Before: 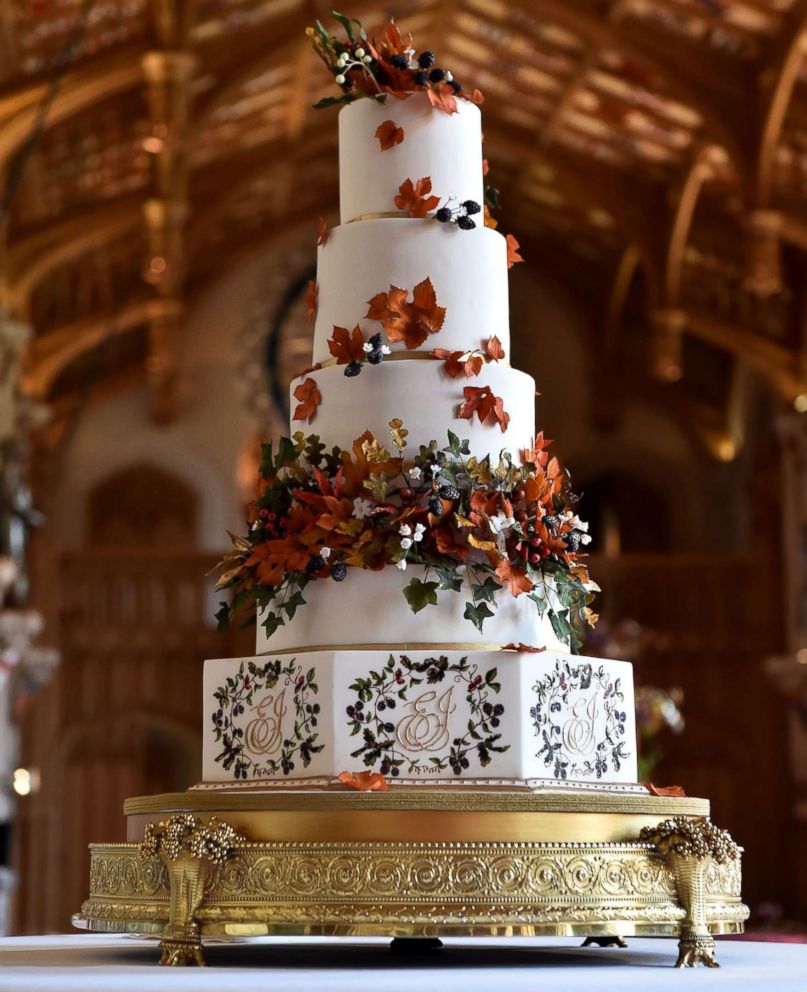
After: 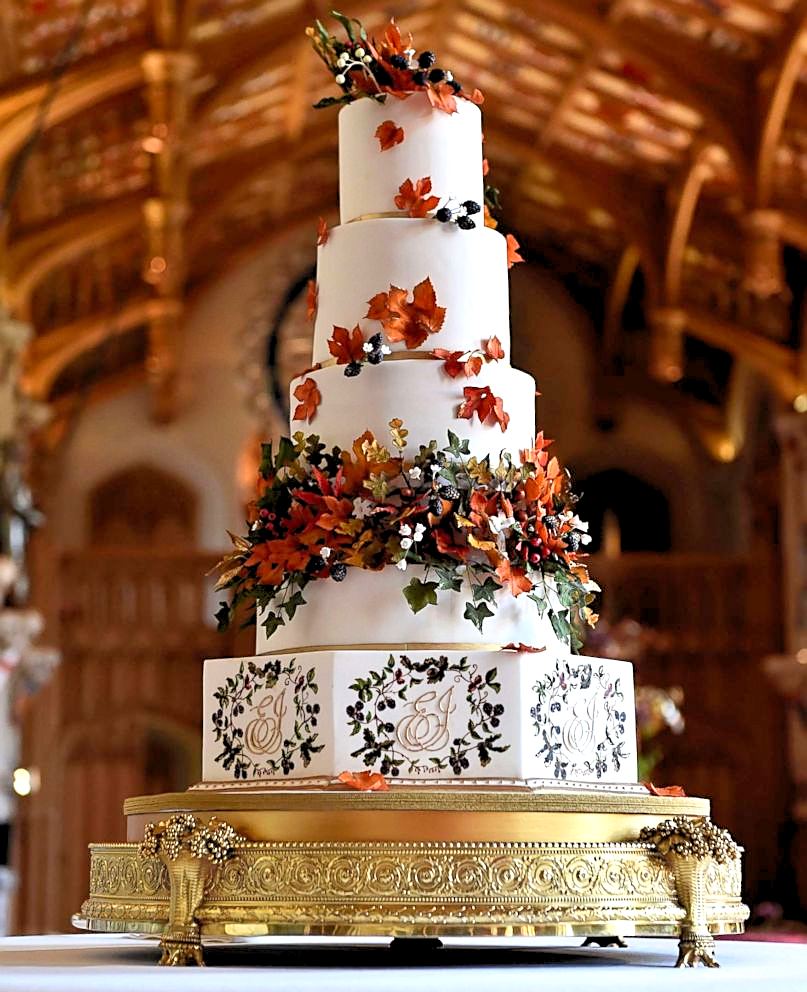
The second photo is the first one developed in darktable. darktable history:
sharpen: on, module defaults
levels: levels [0.044, 0.416, 0.908]
